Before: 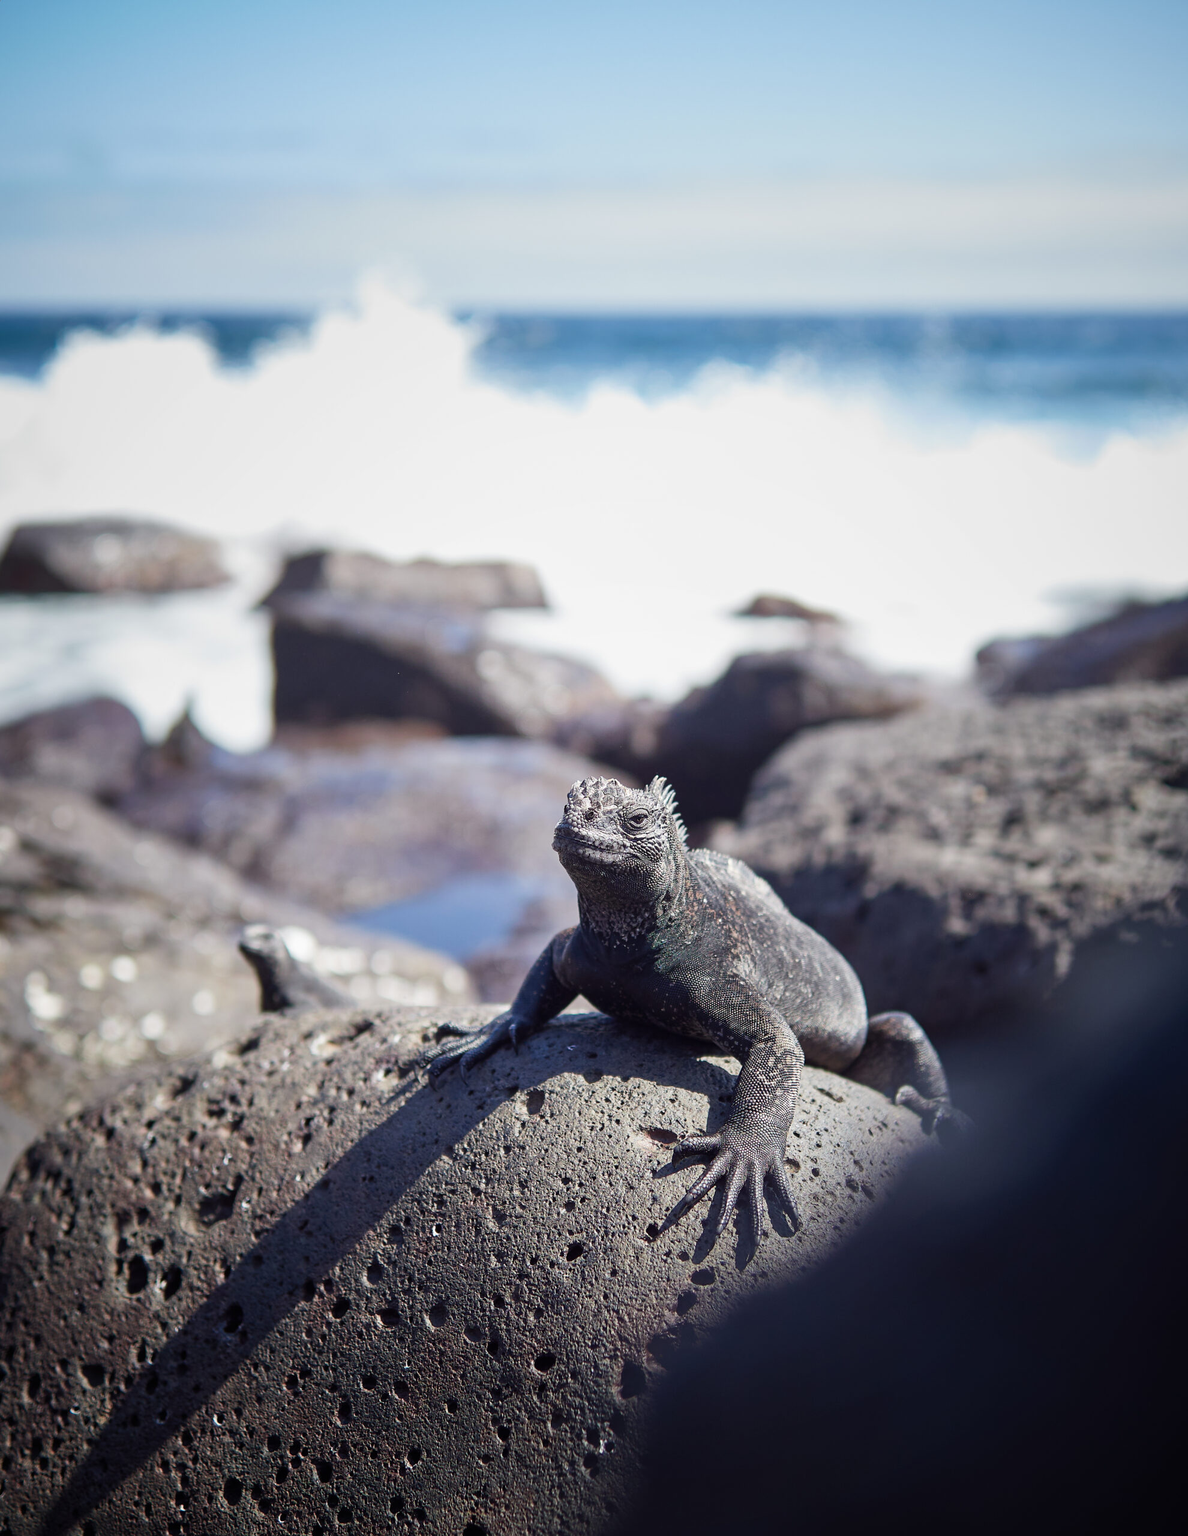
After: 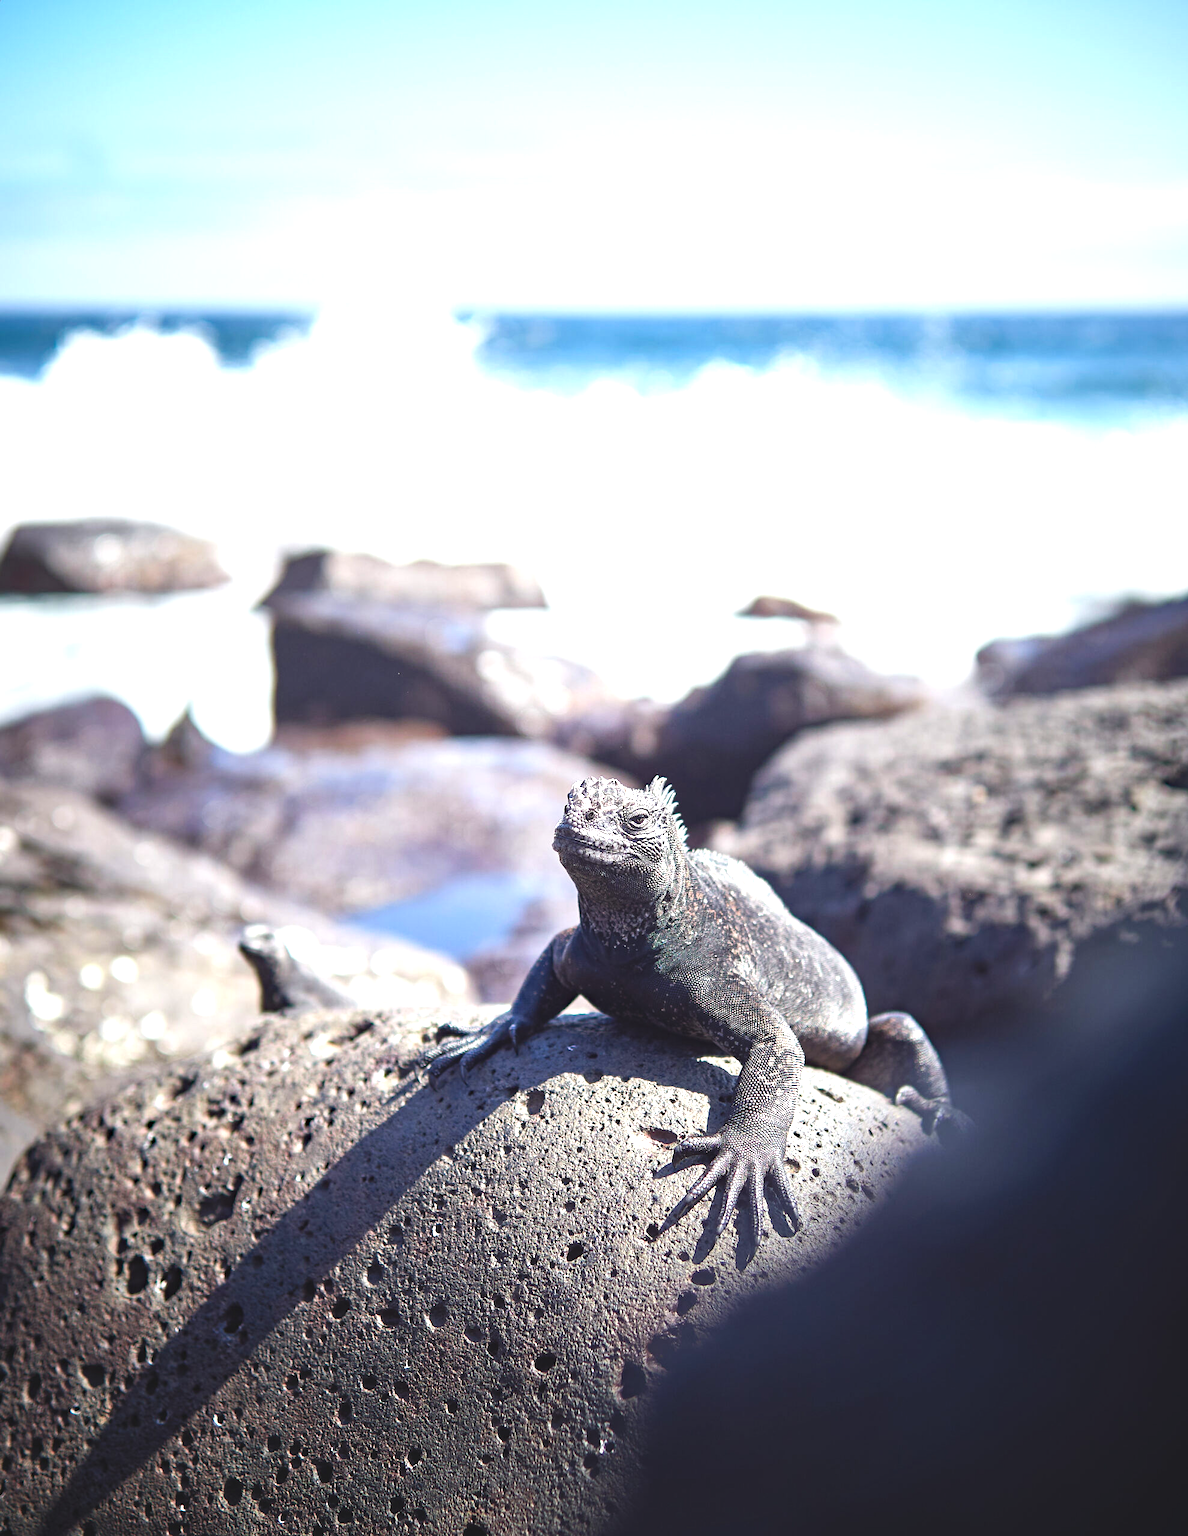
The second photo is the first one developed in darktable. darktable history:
haze removal: compatibility mode true, adaptive false
exposure: black level correction -0.005, exposure 1.005 EV, compensate highlight preservation false
